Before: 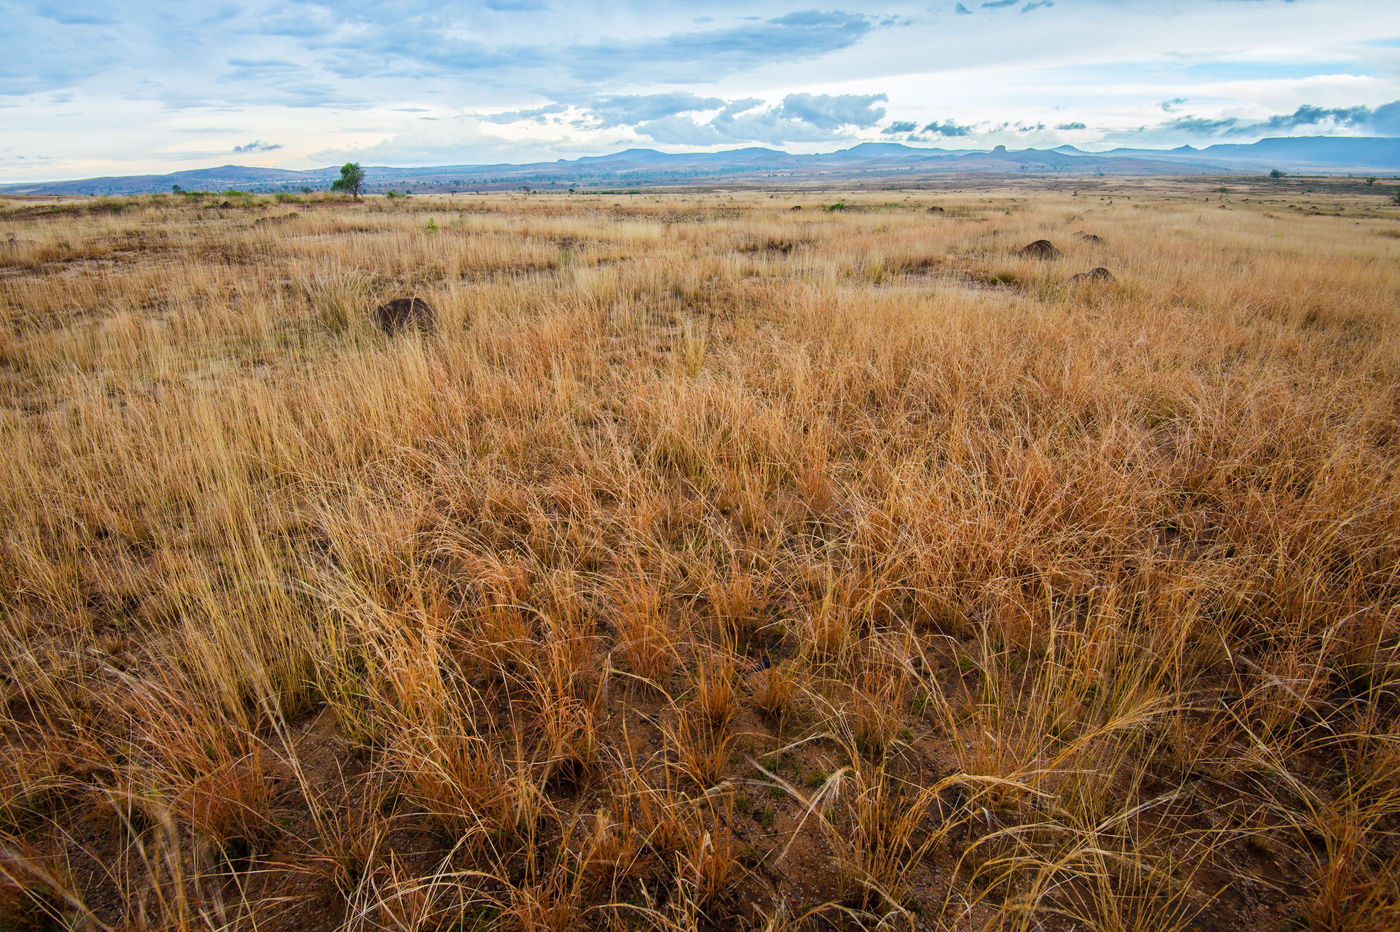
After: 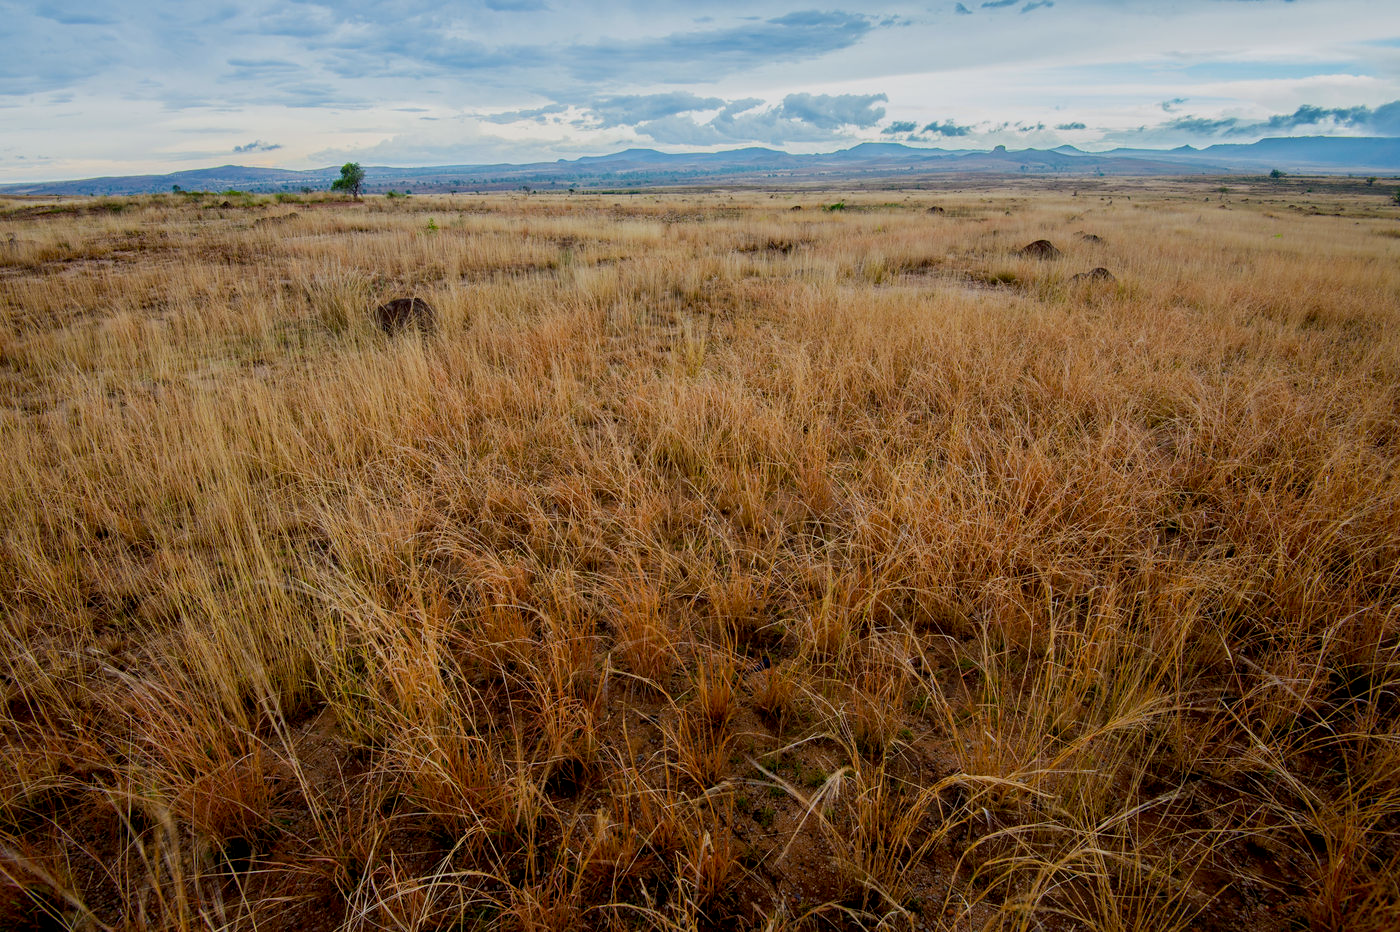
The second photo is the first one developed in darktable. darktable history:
exposure: black level correction 0.011, exposure -0.476 EV, compensate exposure bias true, compensate highlight preservation false
